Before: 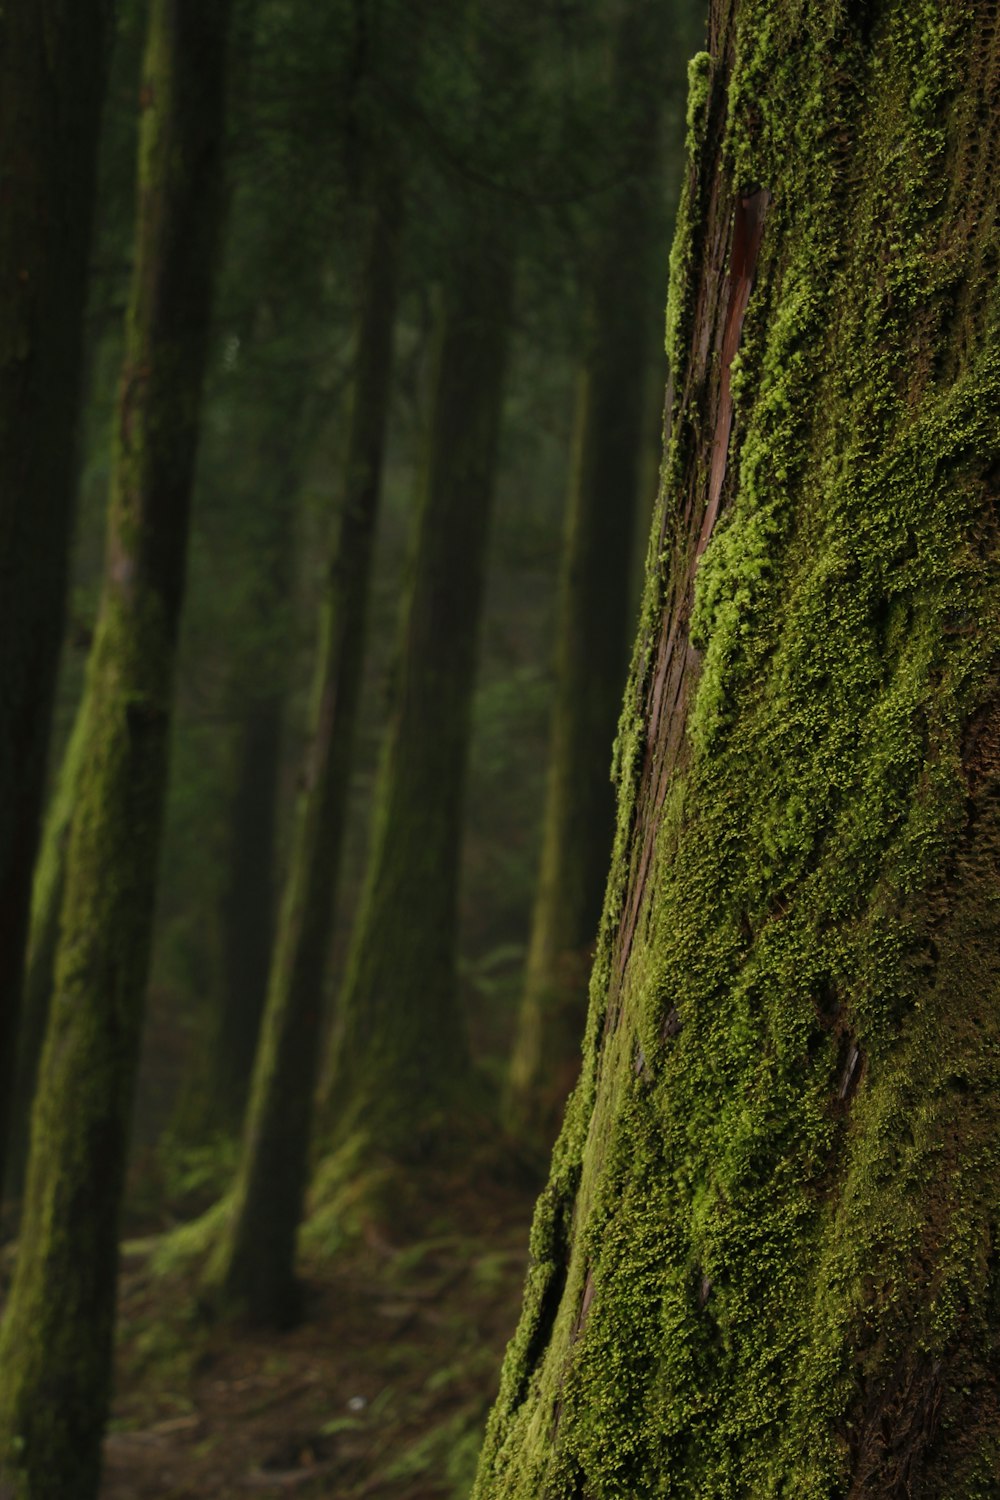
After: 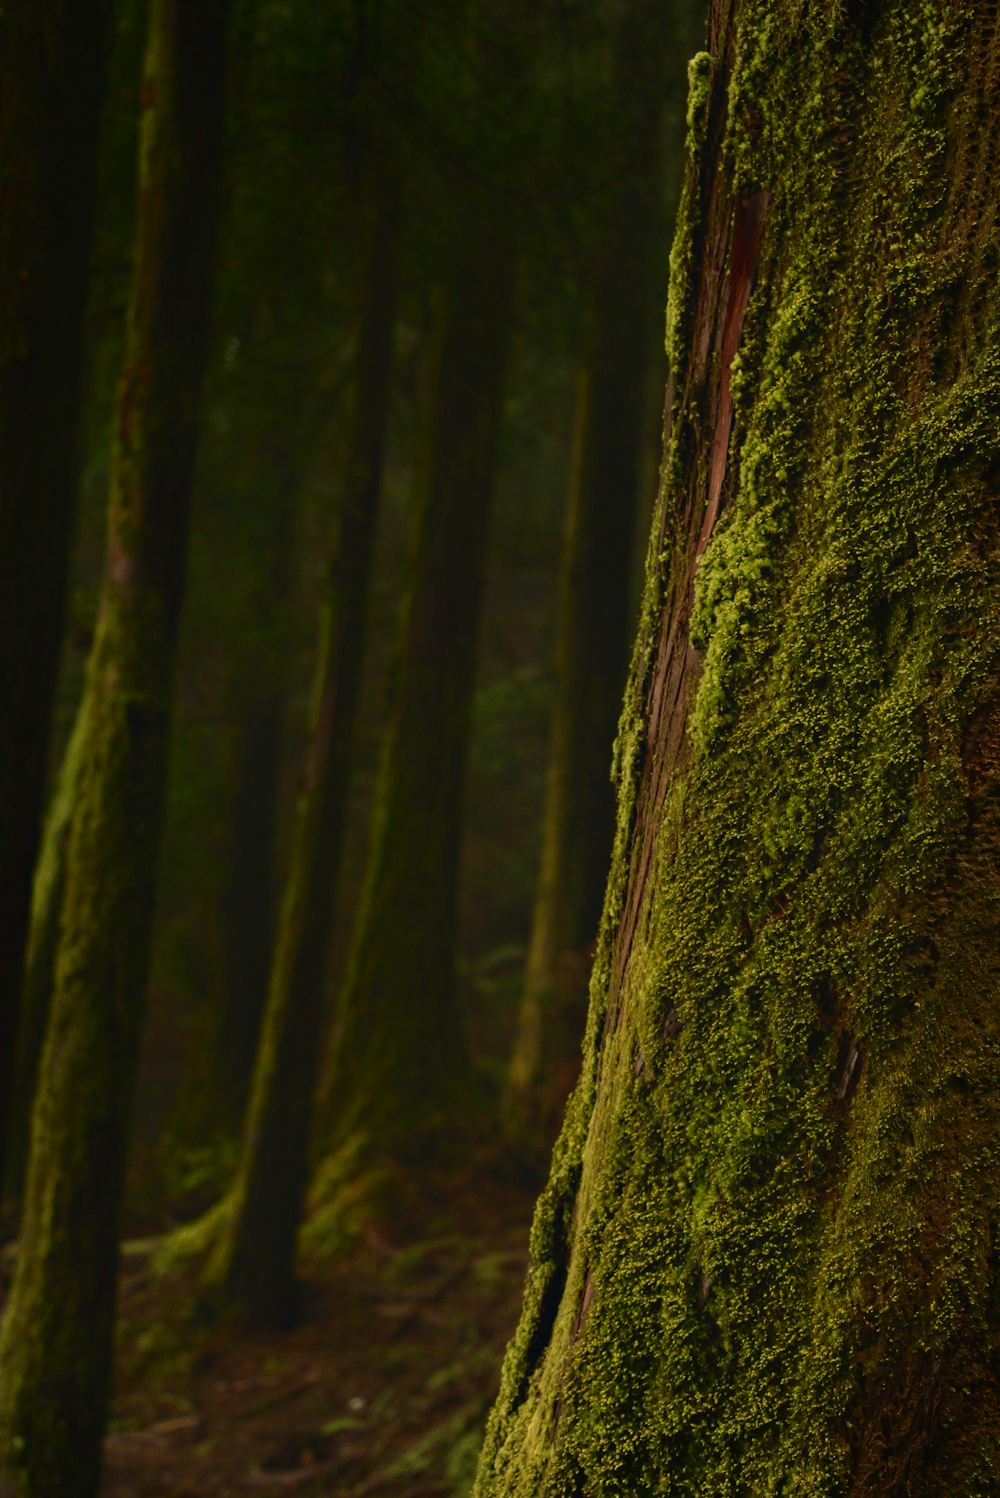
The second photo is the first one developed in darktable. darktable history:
shadows and highlights: shadows -62.32, white point adjustment -5.22, highlights 61.59
haze removal: compatibility mode true, adaptive false
white balance: red 1.123, blue 0.83
contrast brightness saturation: contrast -0.11
crop: bottom 0.071%
